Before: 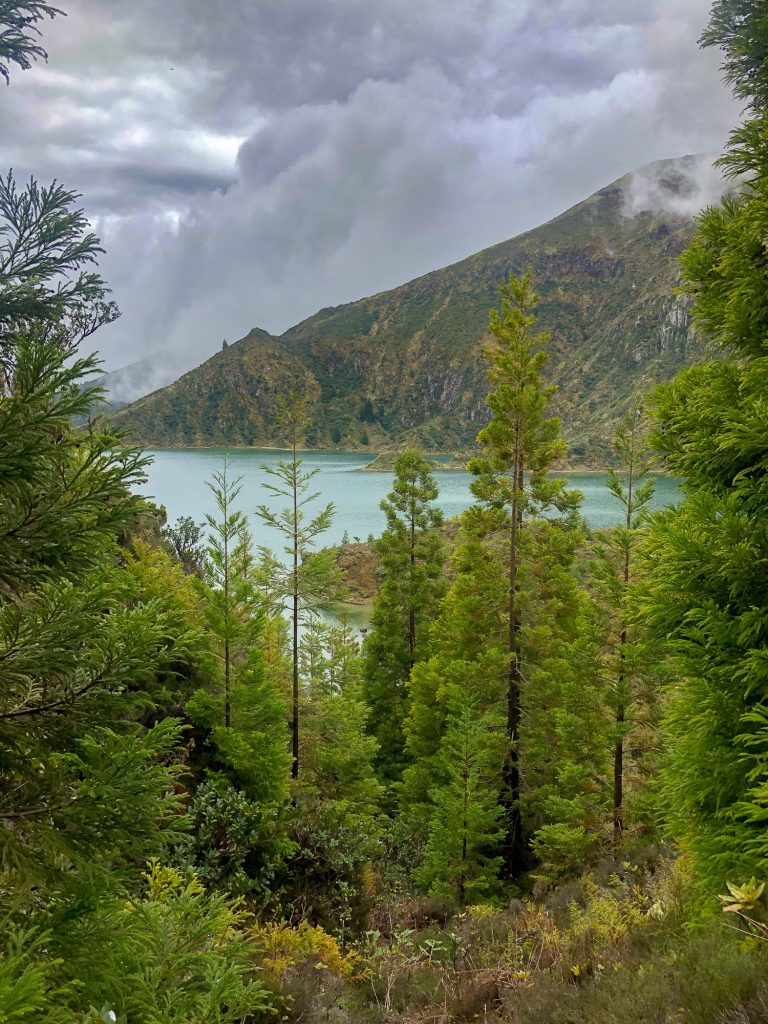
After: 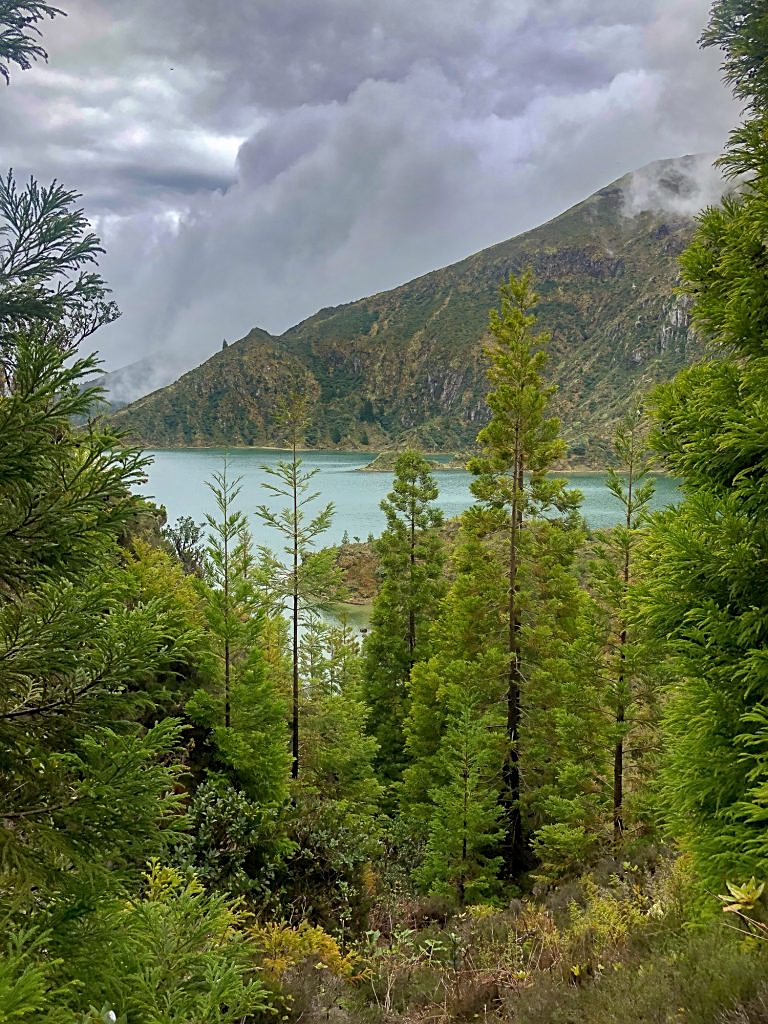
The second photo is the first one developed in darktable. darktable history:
shadows and highlights: radius 336.18, shadows 29.12, soften with gaussian
sharpen: on, module defaults
